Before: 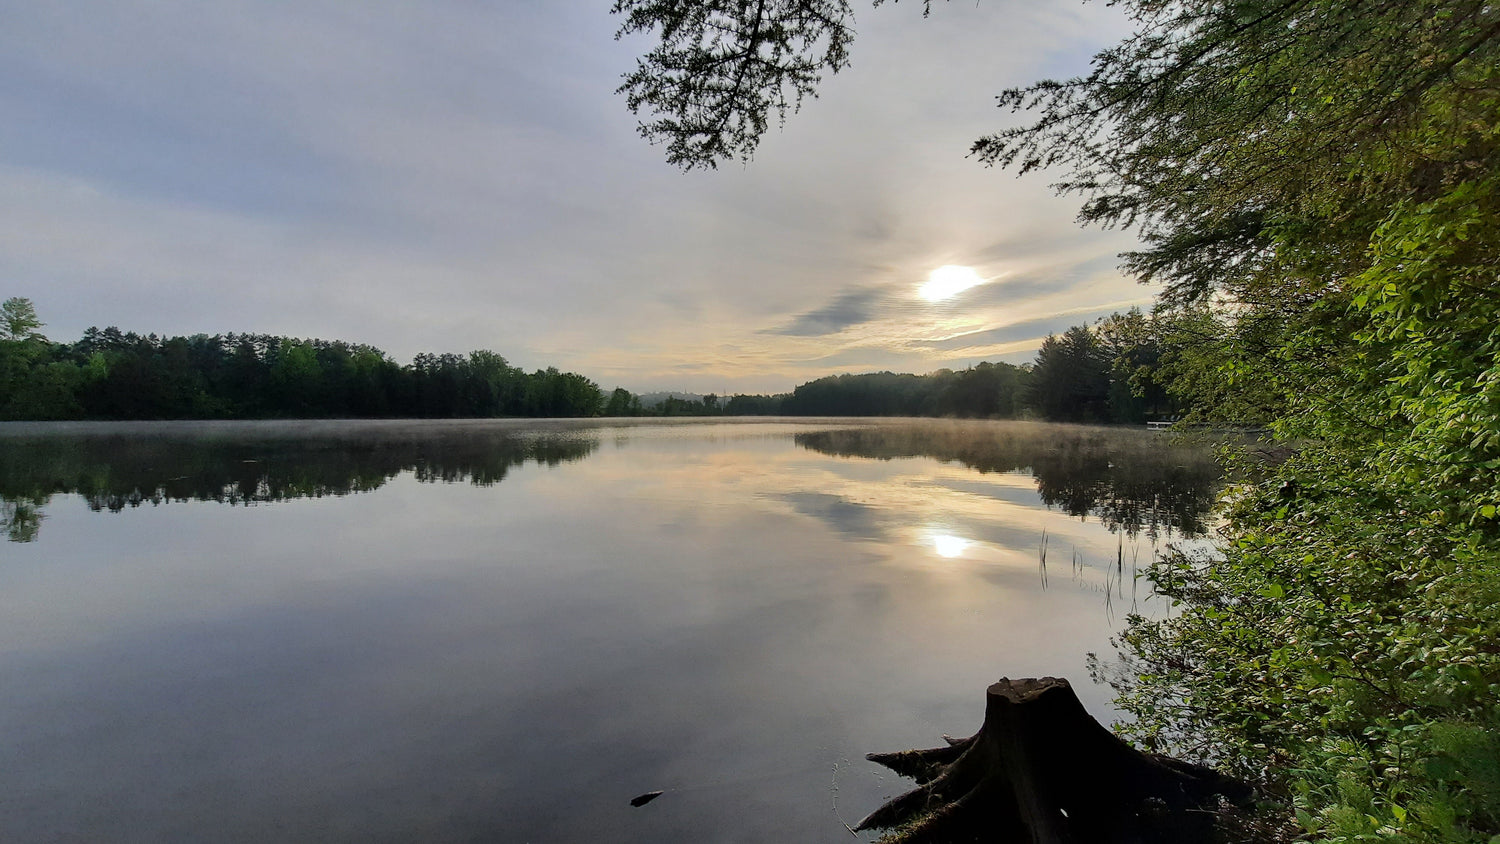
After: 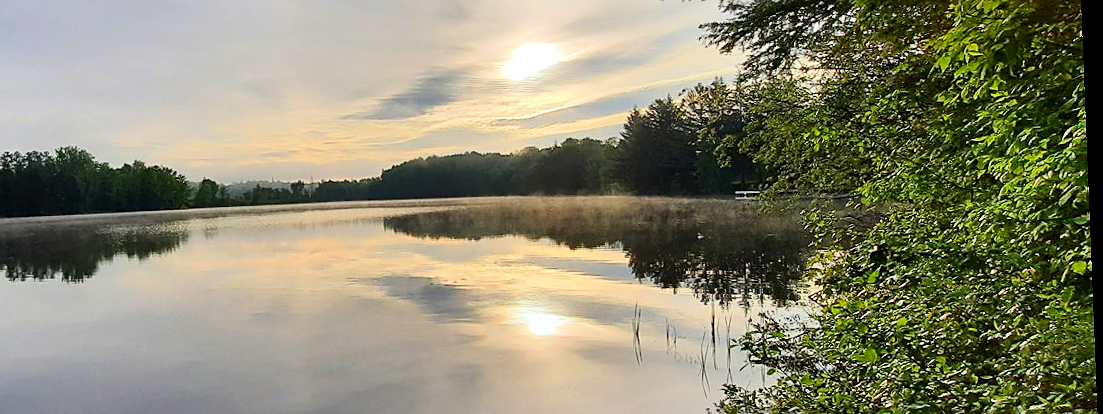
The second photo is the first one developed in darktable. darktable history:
contrast brightness saturation: contrast 0.23, brightness 0.1, saturation 0.29
sharpen: on, module defaults
crop and rotate: left 27.938%, top 27.046%, bottom 27.046%
rotate and perspective: rotation -2.29°, automatic cropping off
